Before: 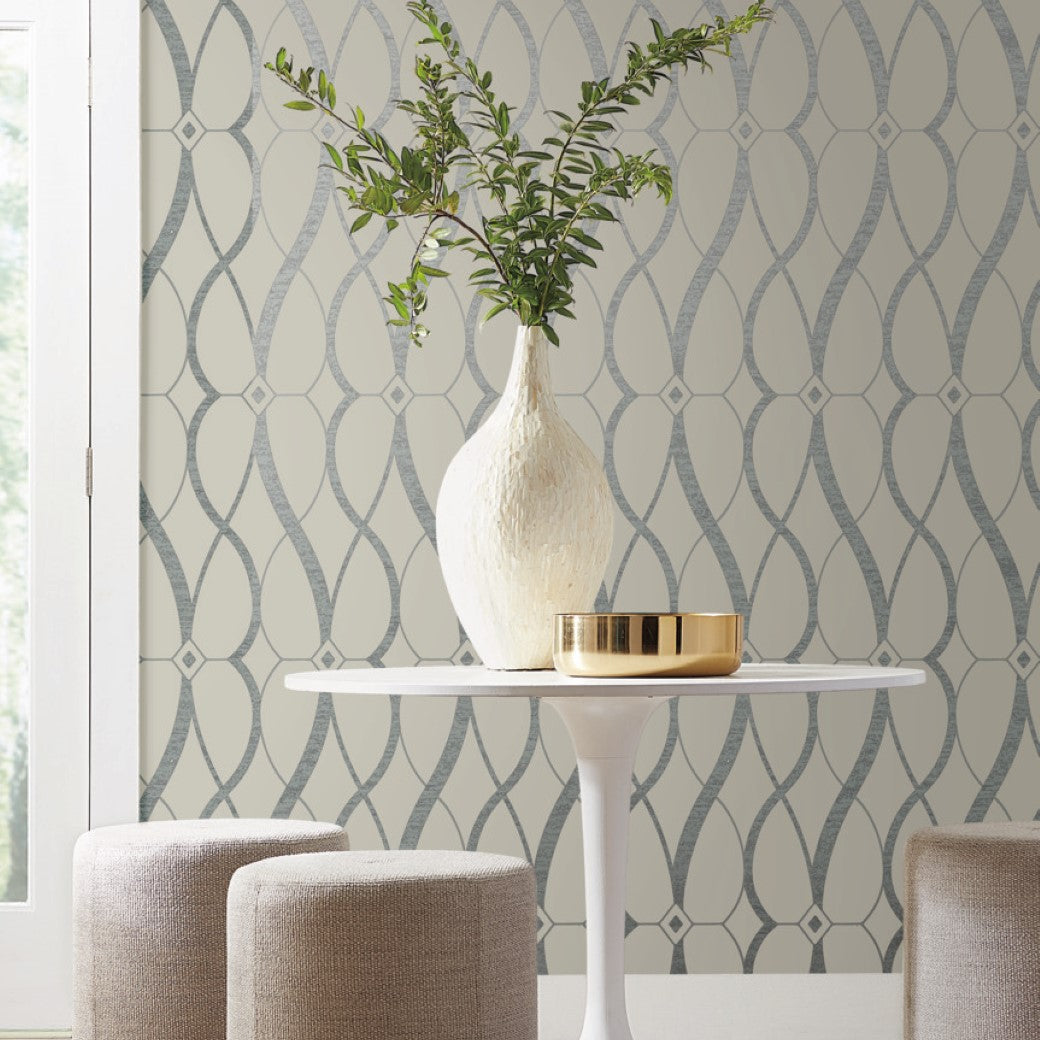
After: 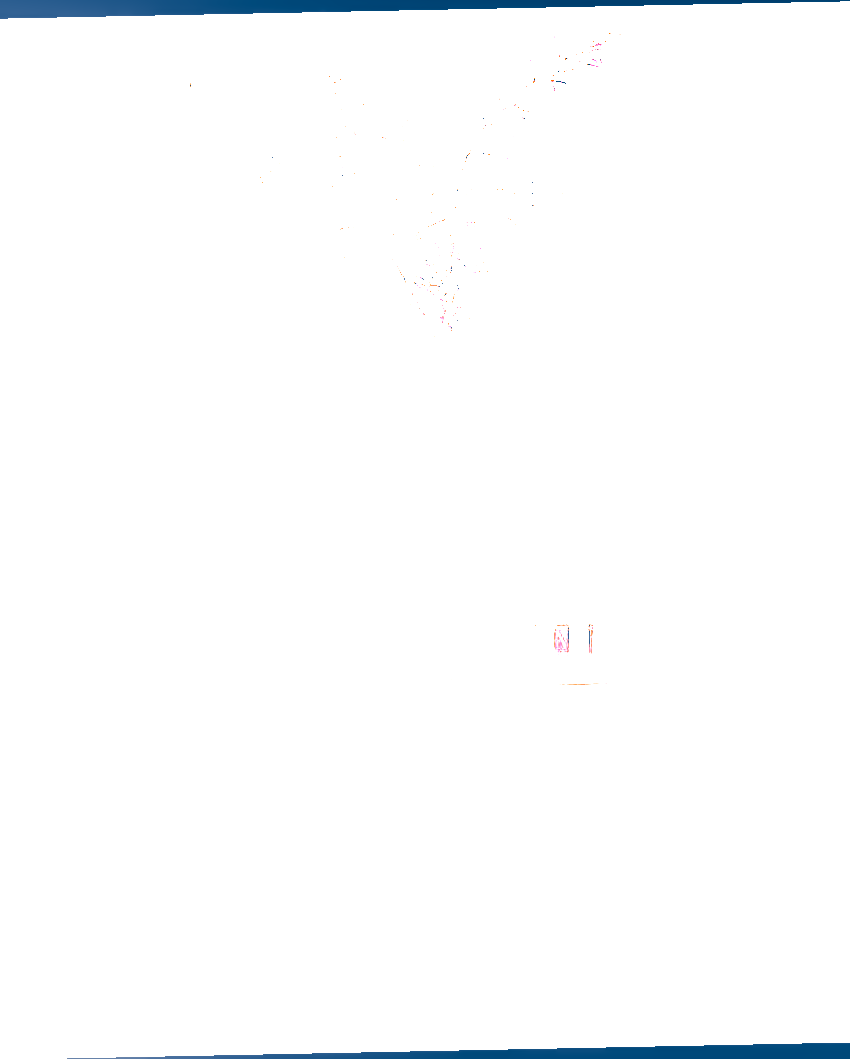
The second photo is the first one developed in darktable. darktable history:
white balance: red 8, blue 8
split-toning: shadows › hue 226.8°, shadows › saturation 1, highlights › saturation 0, balance -61.41
rotate and perspective: rotation -1.17°, automatic cropping off
local contrast: highlights 60%, shadows 60%, detail 160%
crop and rotate: left 9.597%, right 10.195%
